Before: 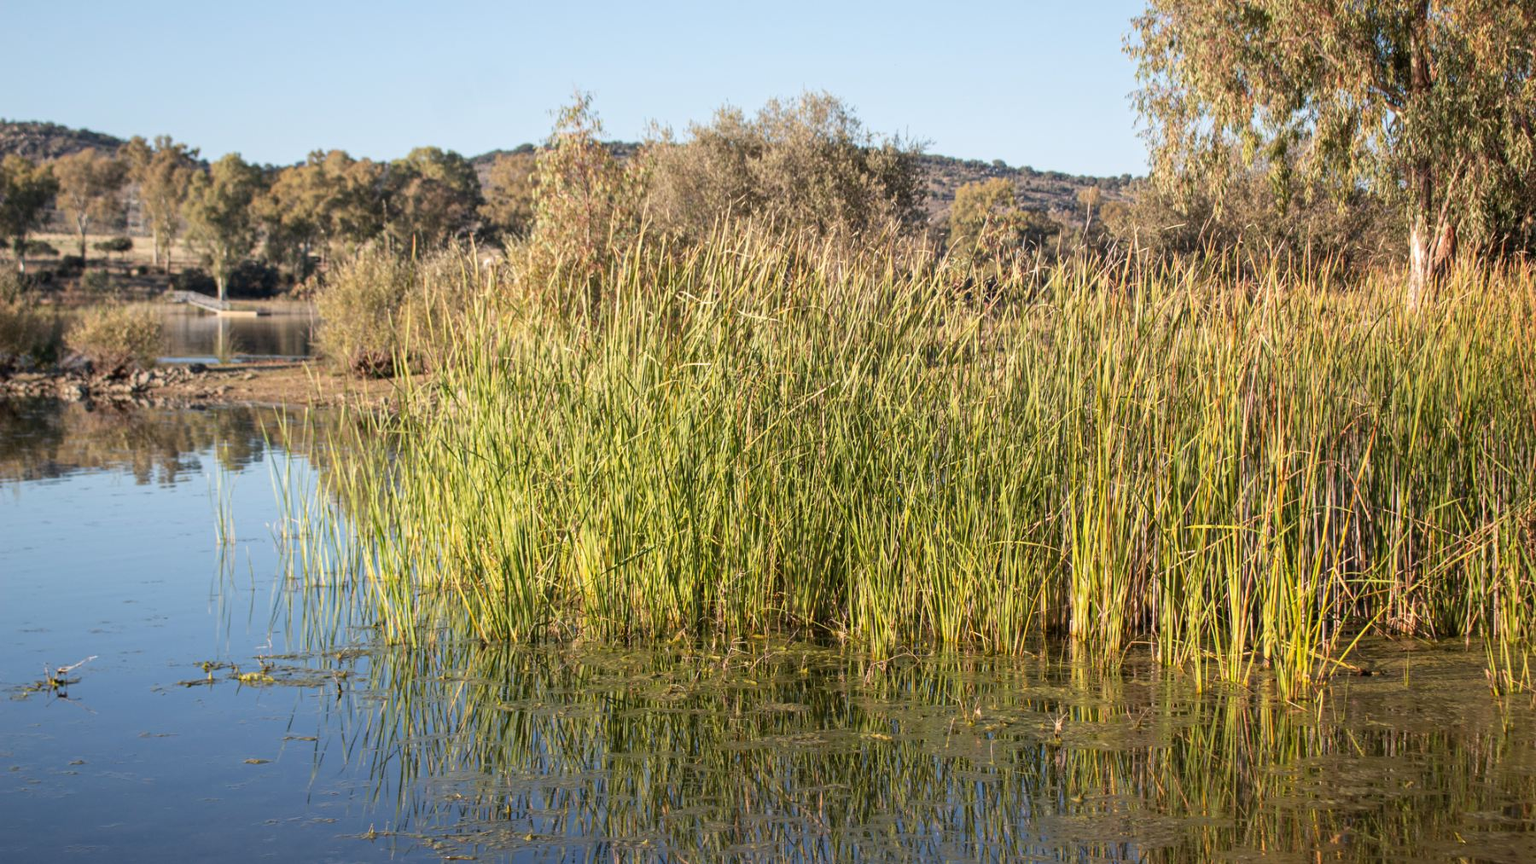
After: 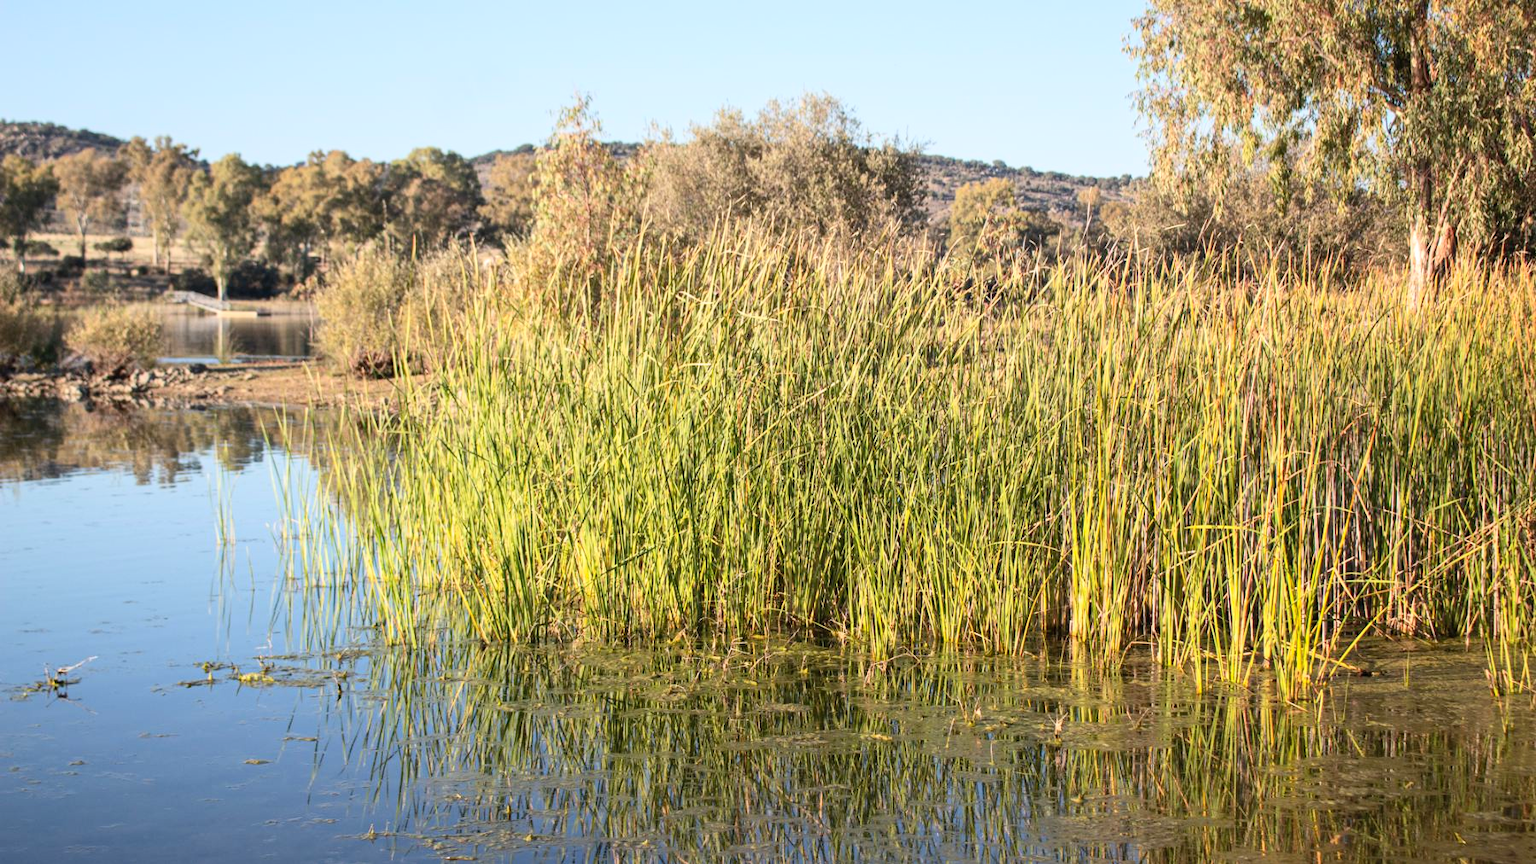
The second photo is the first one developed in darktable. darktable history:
contrast brightness saturation: contrast 0.196, brightness 0.147, saturation 0.139
